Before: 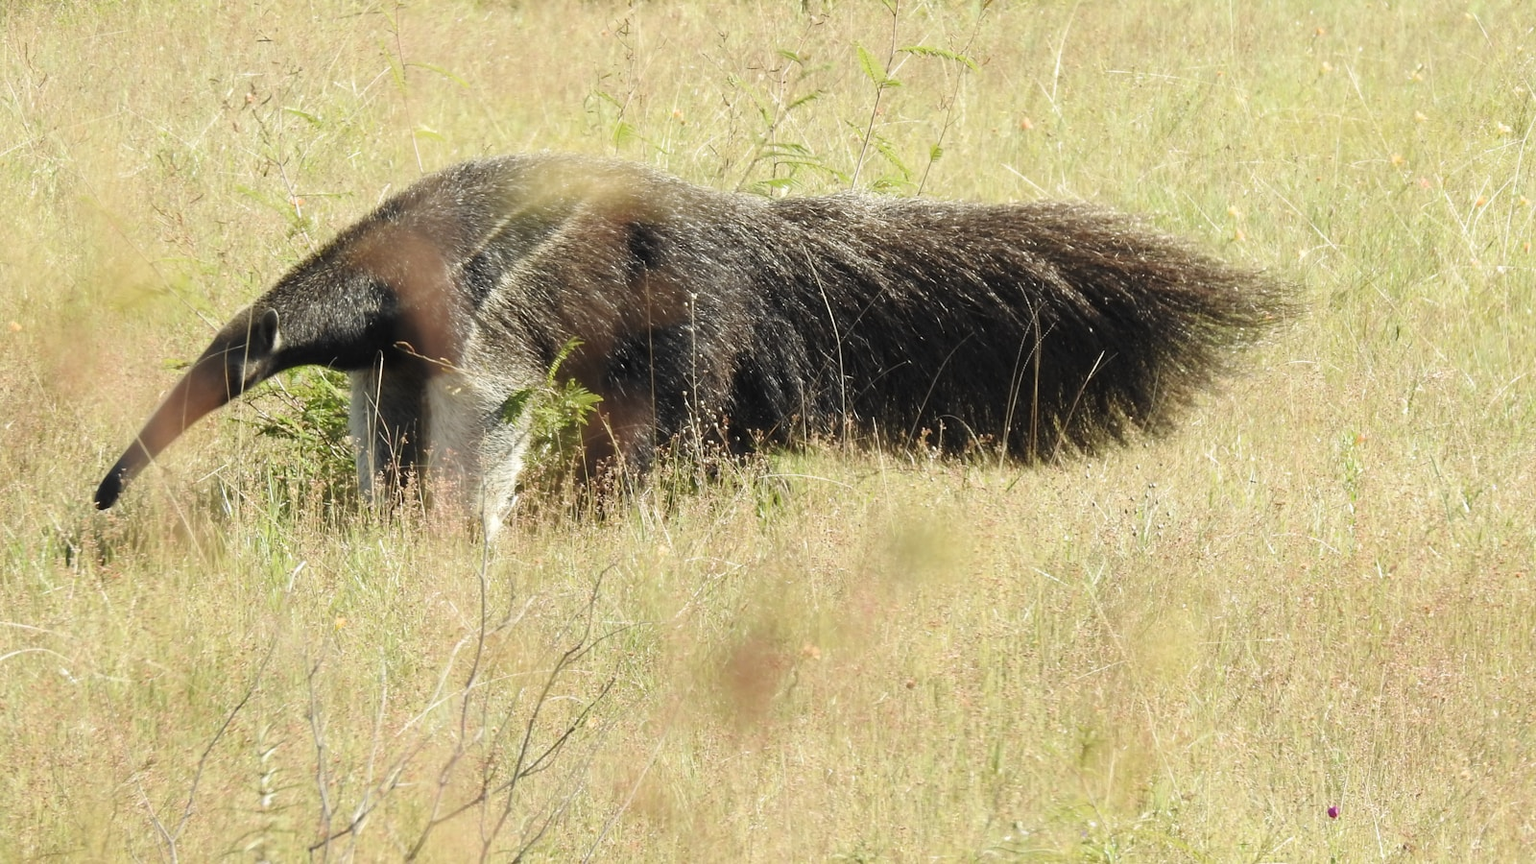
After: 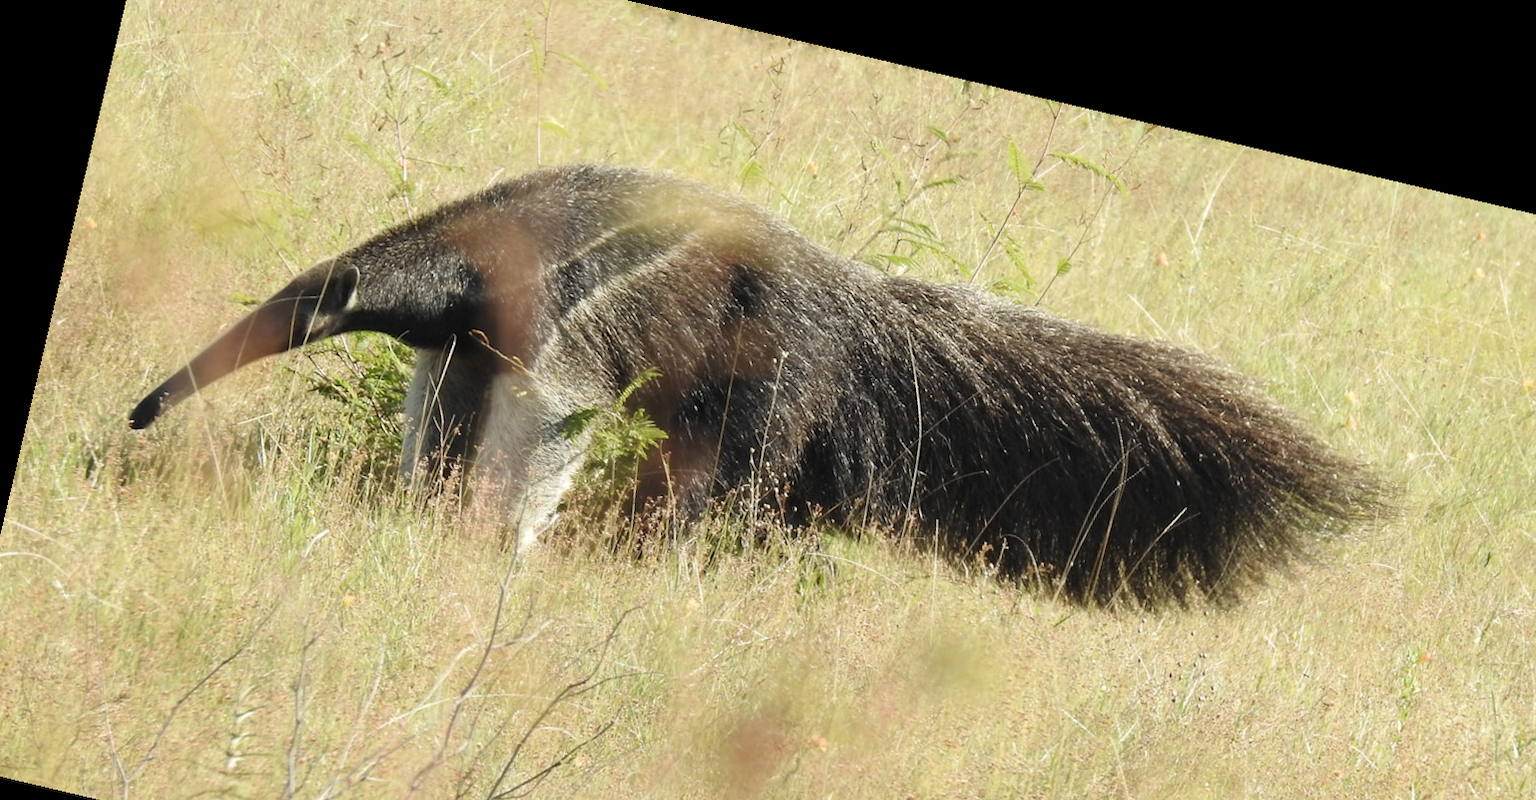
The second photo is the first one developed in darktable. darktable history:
crop: left 3.015%, top 8.969%, right 9.647%, bottom 26.457%
rotate and perspective: rotation 13.27°, automatic cropping off
